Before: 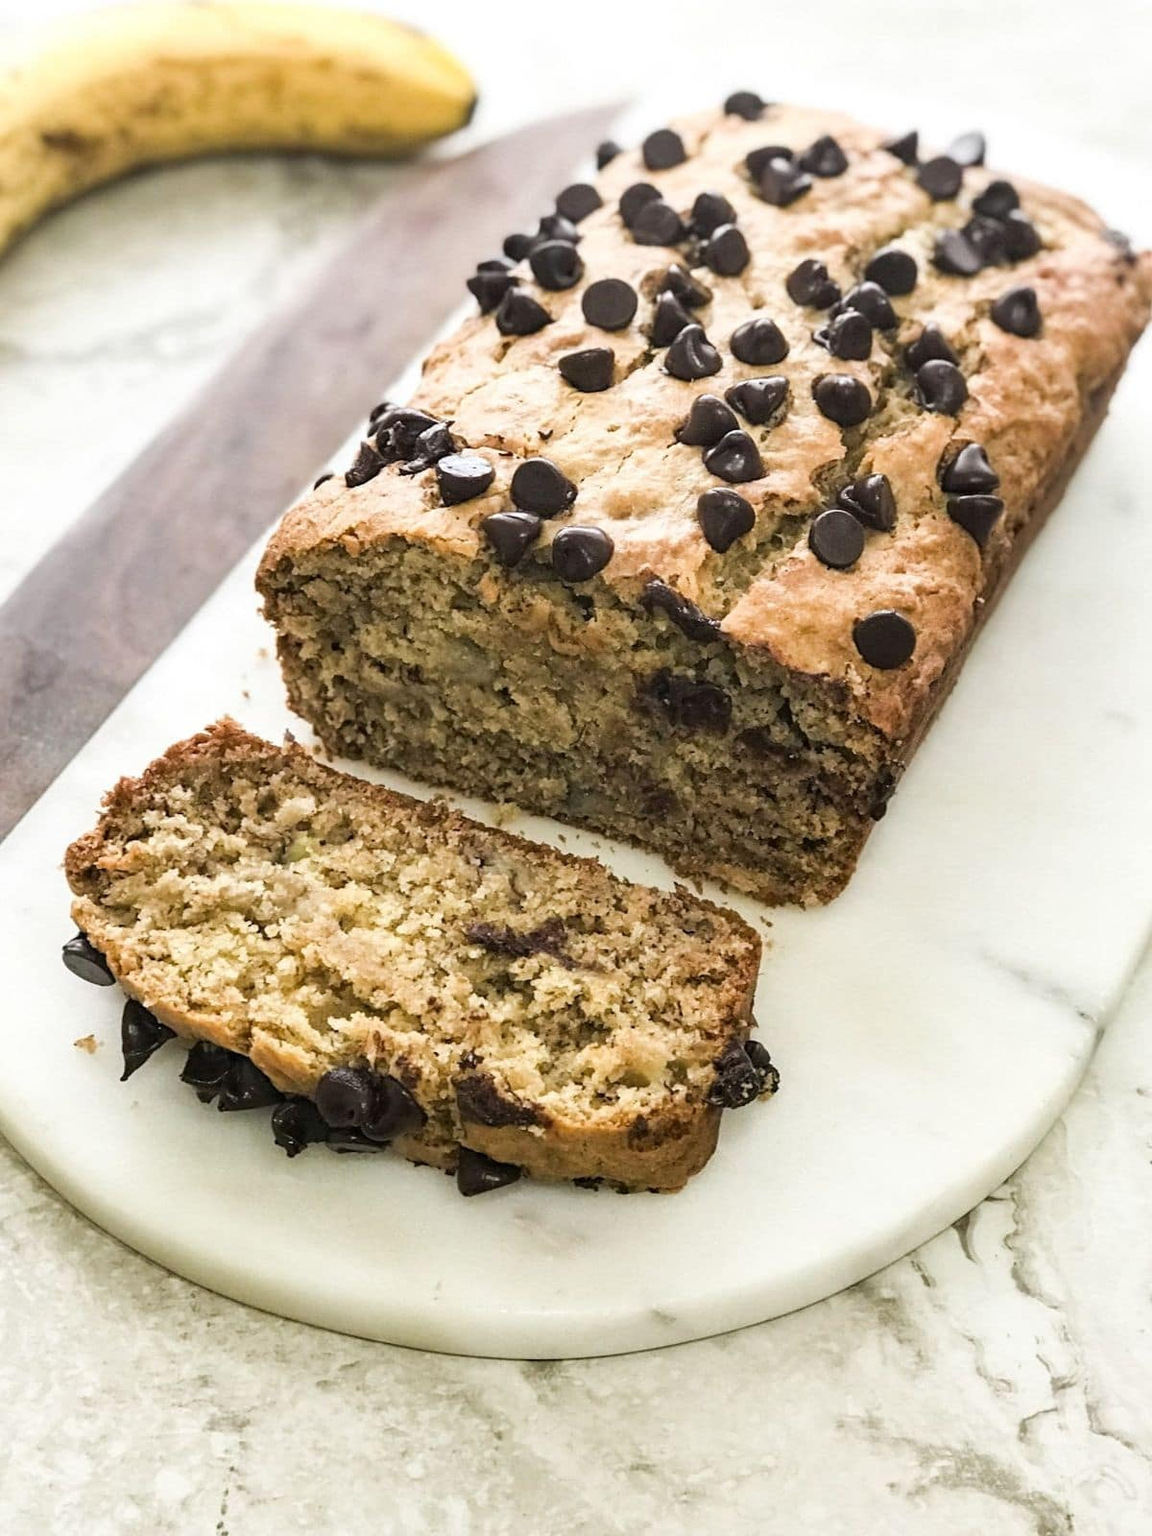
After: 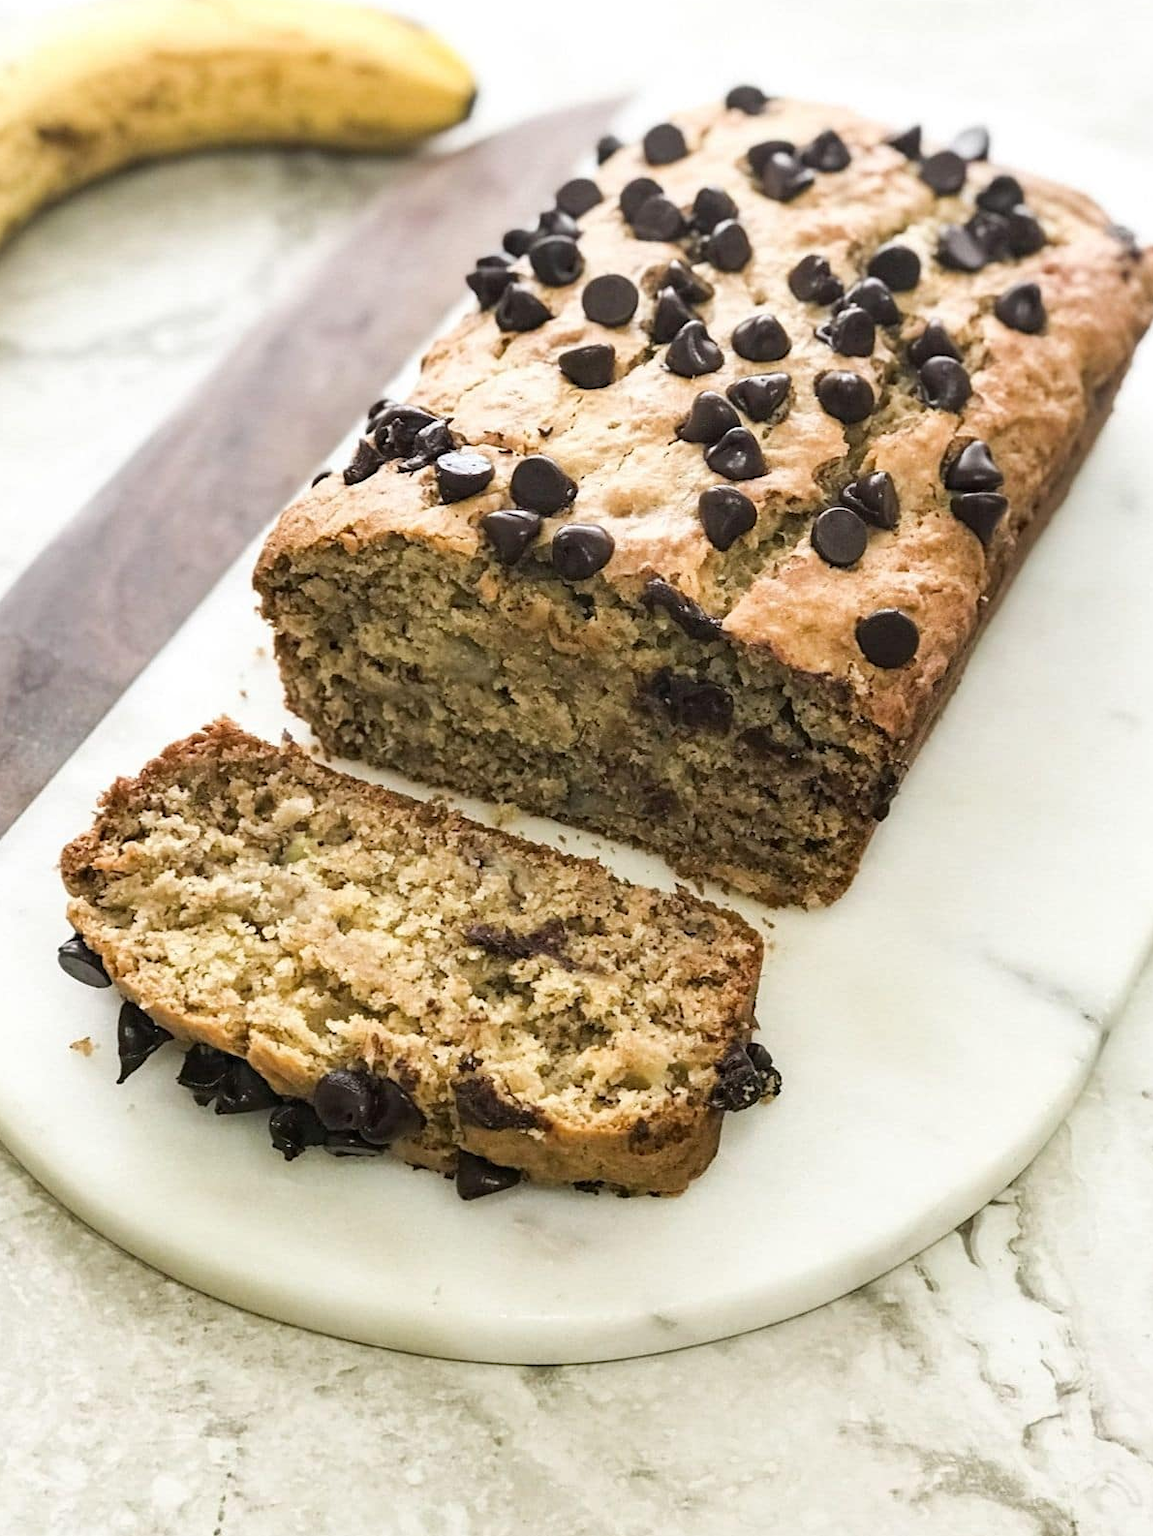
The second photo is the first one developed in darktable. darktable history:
crop: left 0.434%, top 0.485%, right 0.244%, bottom 0.386%
rotate and perspective: crop left 0, crop top 0
